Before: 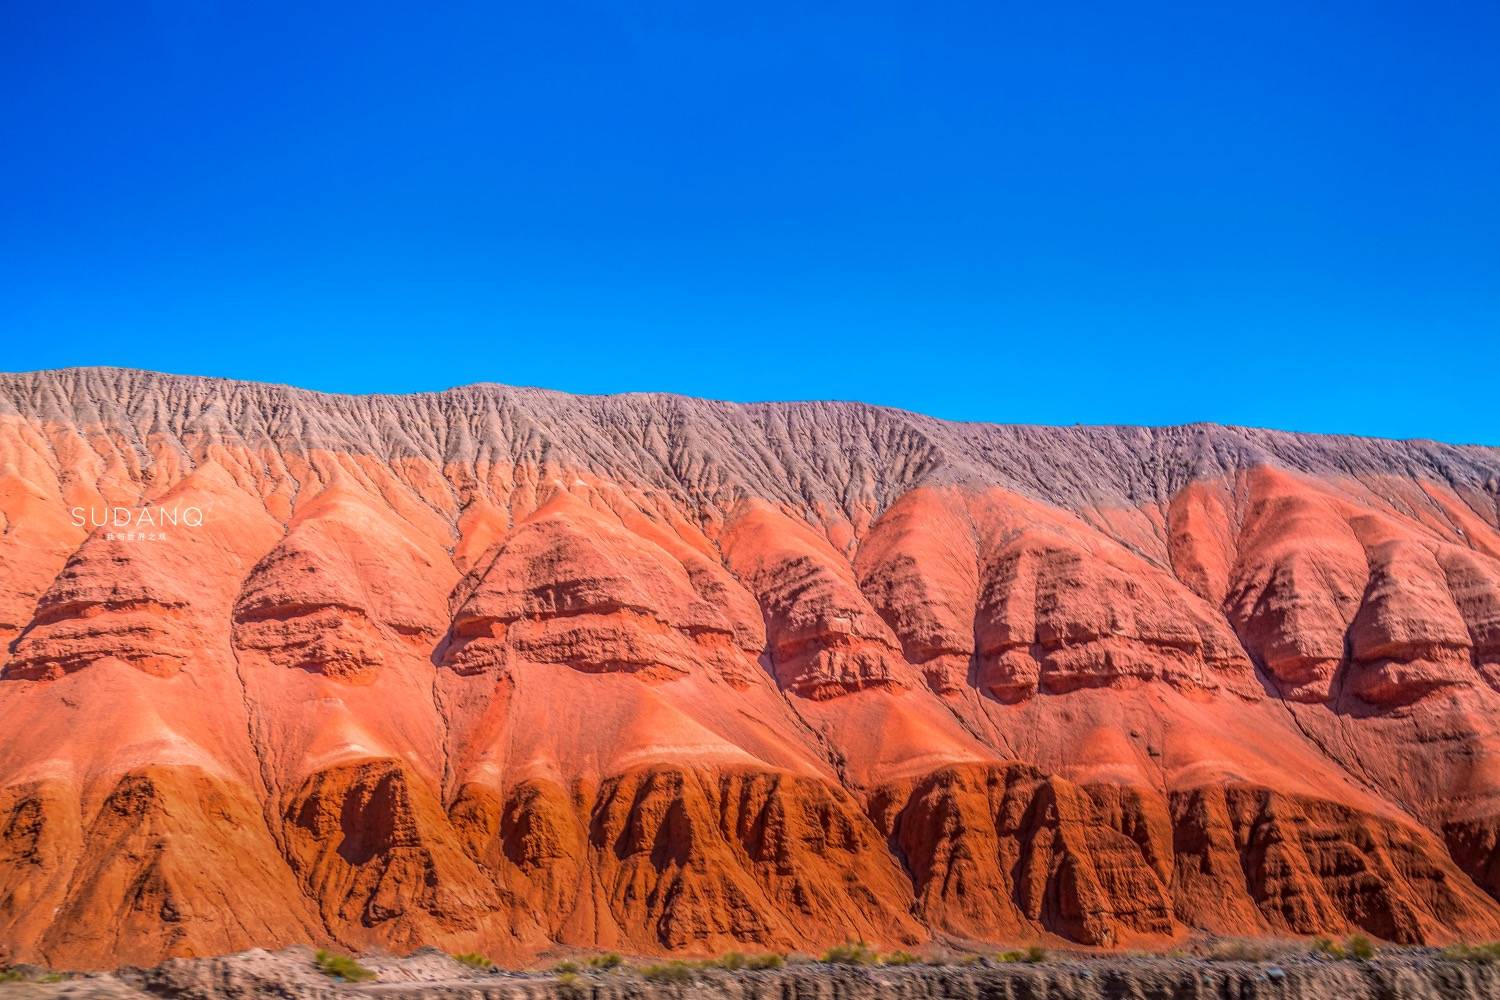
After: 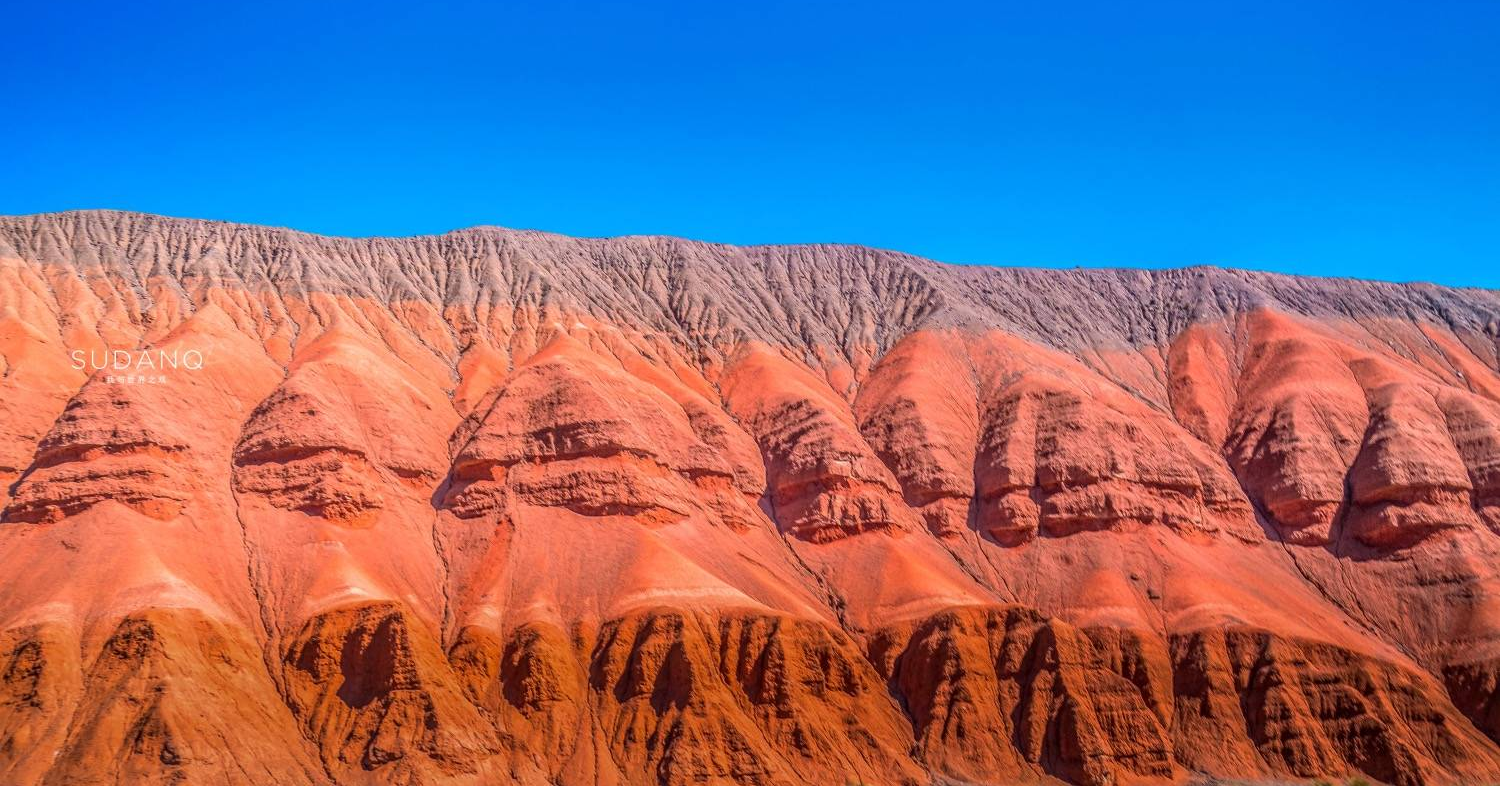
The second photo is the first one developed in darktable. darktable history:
crop and rotate: top 15.762%, bottom 5.555%
